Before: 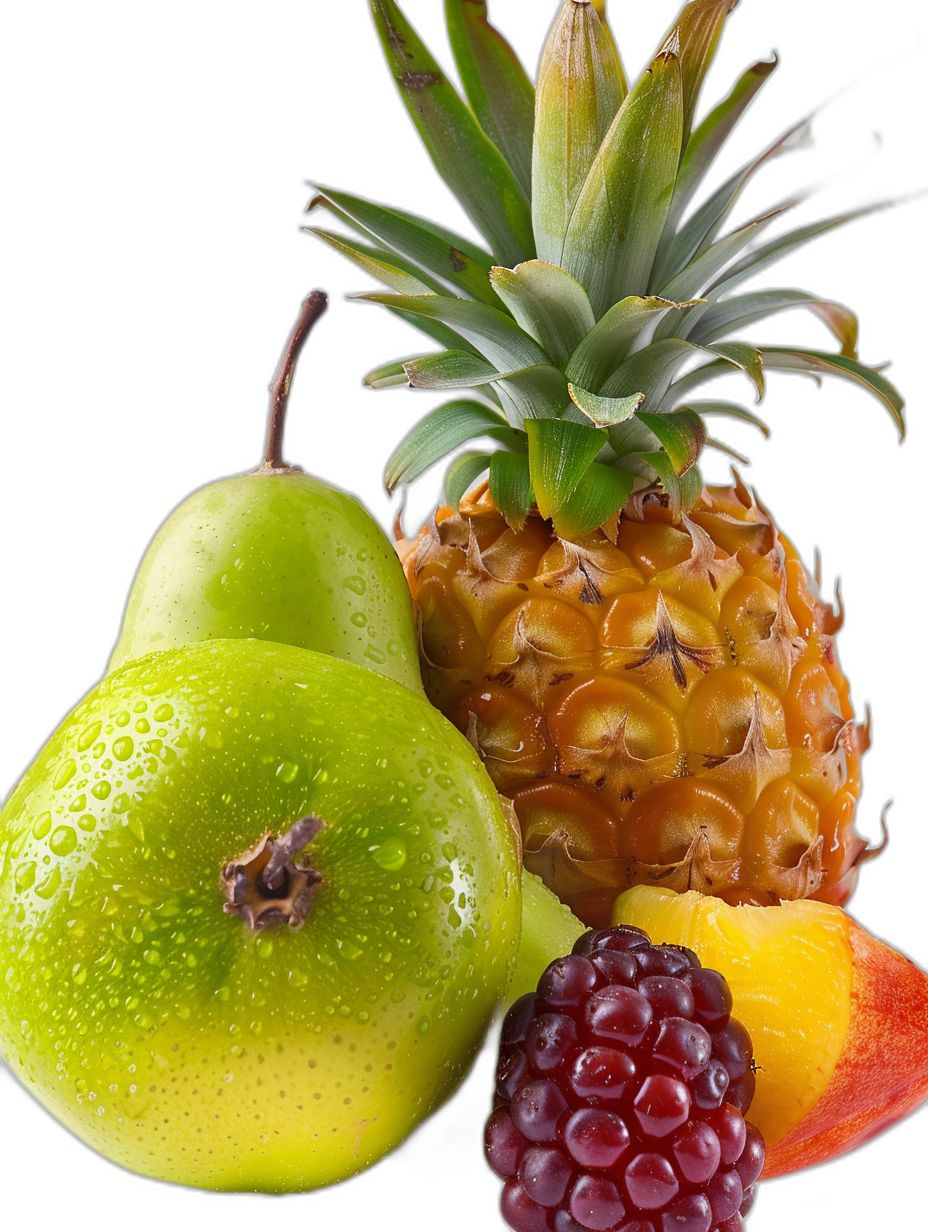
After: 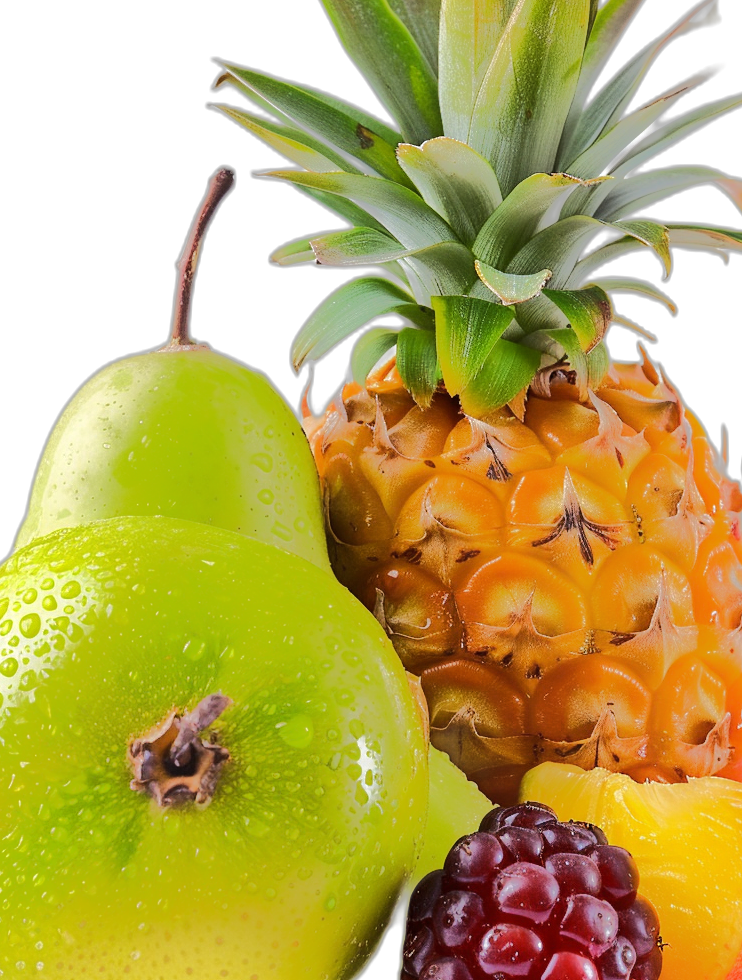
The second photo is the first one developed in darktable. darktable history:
crop and rotate: left 10.022%, top 10.003%, right 9.96%, bottom 10.408%
tone equalizer: -8 EV -0.499 EV, -7 EV -0.323 EV, -6 EV -0.097 EV, -5 EV 0.382 EV, -4 EV 0.95 EV, -3 EV 0.775 EV, -2 EV -0.006 EV, -1 EV 0.131 EV, +0 EV -0.009 EV, edges refinement/feathering 500, mask exposure compensation -1.57 EV, preserve details no
